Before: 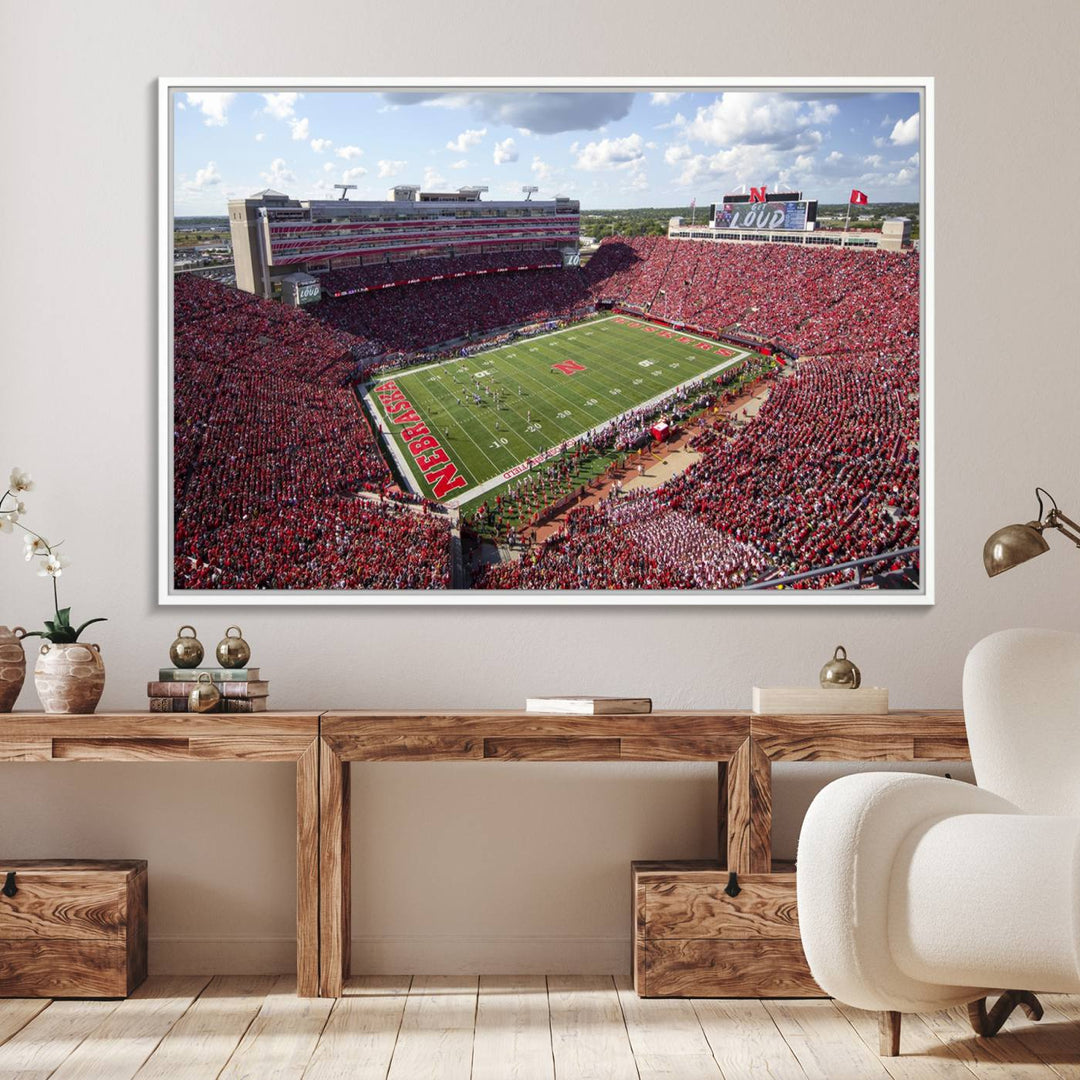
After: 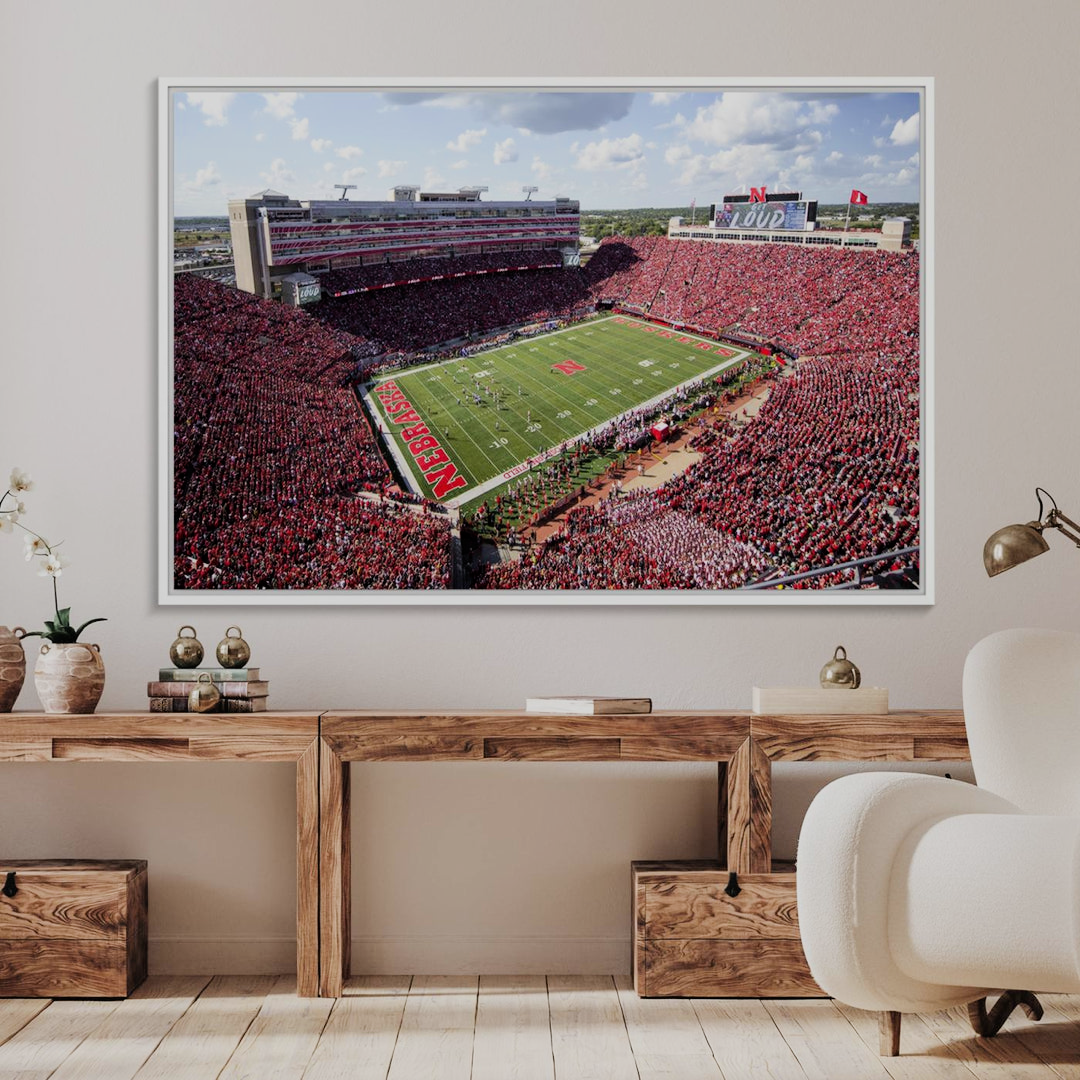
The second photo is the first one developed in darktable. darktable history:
filmic rgb: black relative exposure -7.65 EV, white relative exposure 4.56 EV, hardness 3.61, contrast 1.054
